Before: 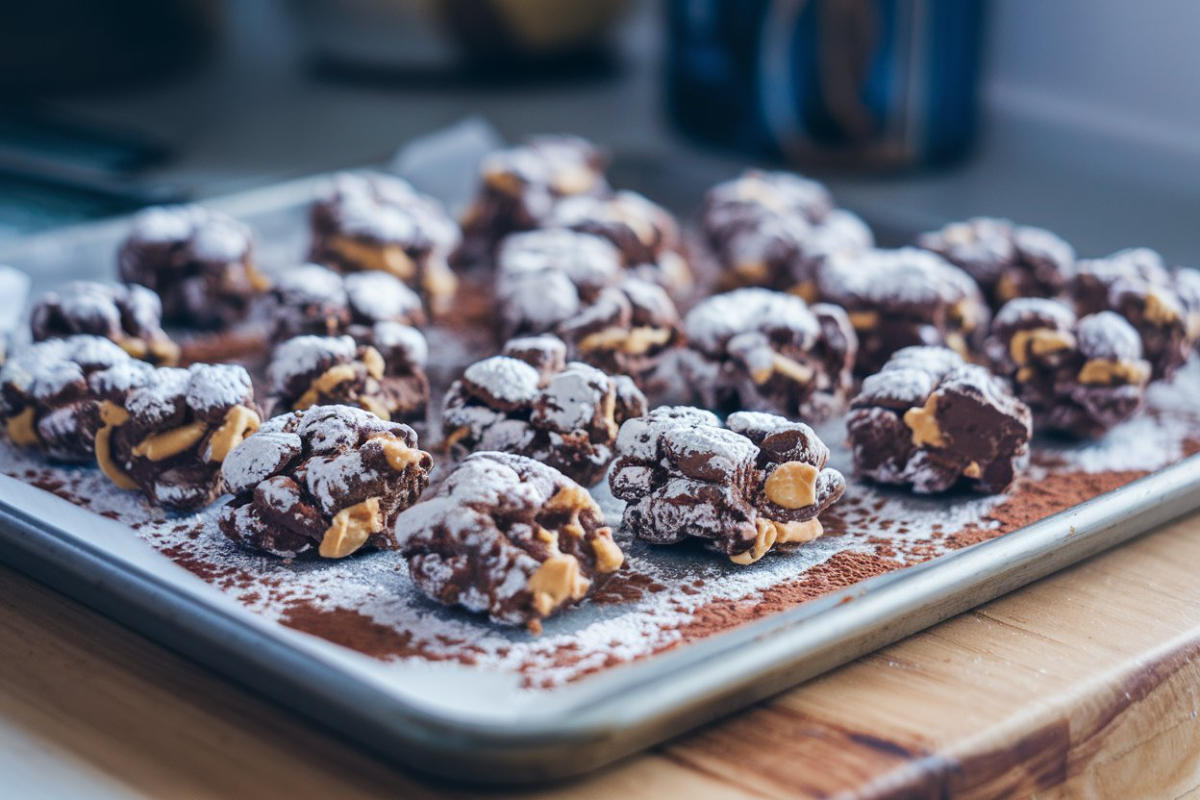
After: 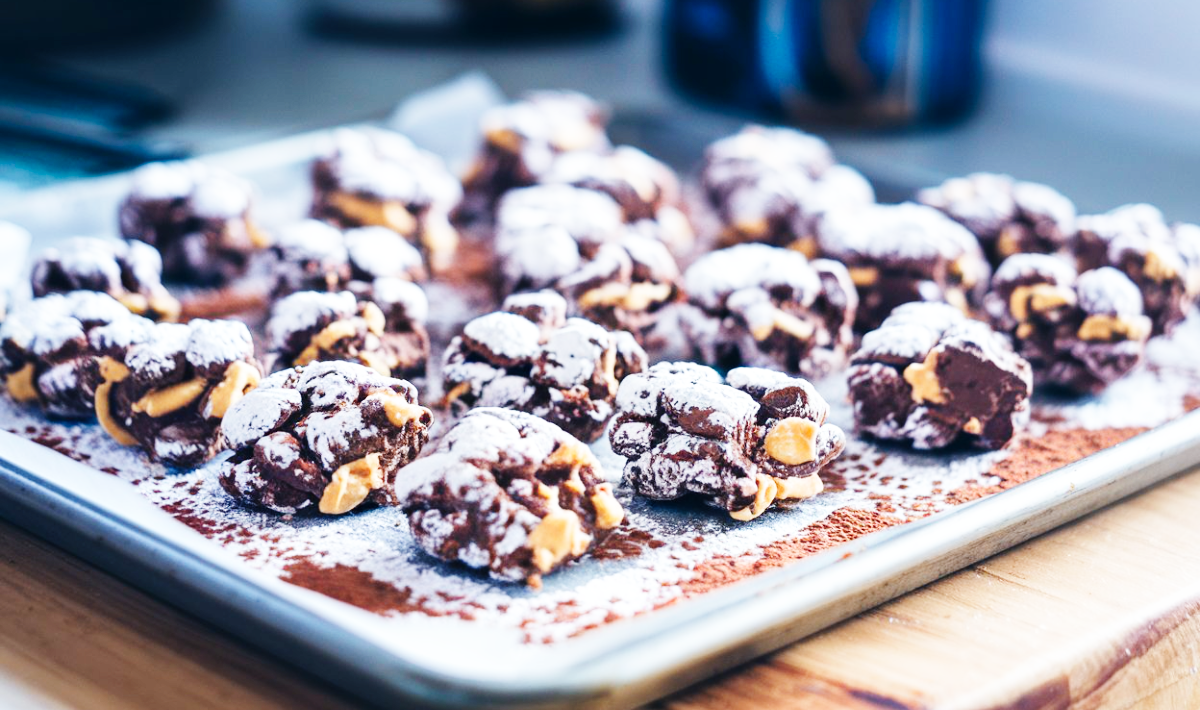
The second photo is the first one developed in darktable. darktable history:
base curve: curves: ch0 [(0, 0.003) (0.001, 0.002) (0.006, 0.004) (0.02, 0.022) (0.048, 0.086) (0.094, 0.234) (0.162, 0.431) (0.258, 0.629) (0.385, 0.8) (0.548, 0.918) (0.751, 0.988) (1, 1)], preserve colors none
crop and rotate: top 5.609%, bottom 5.609%
